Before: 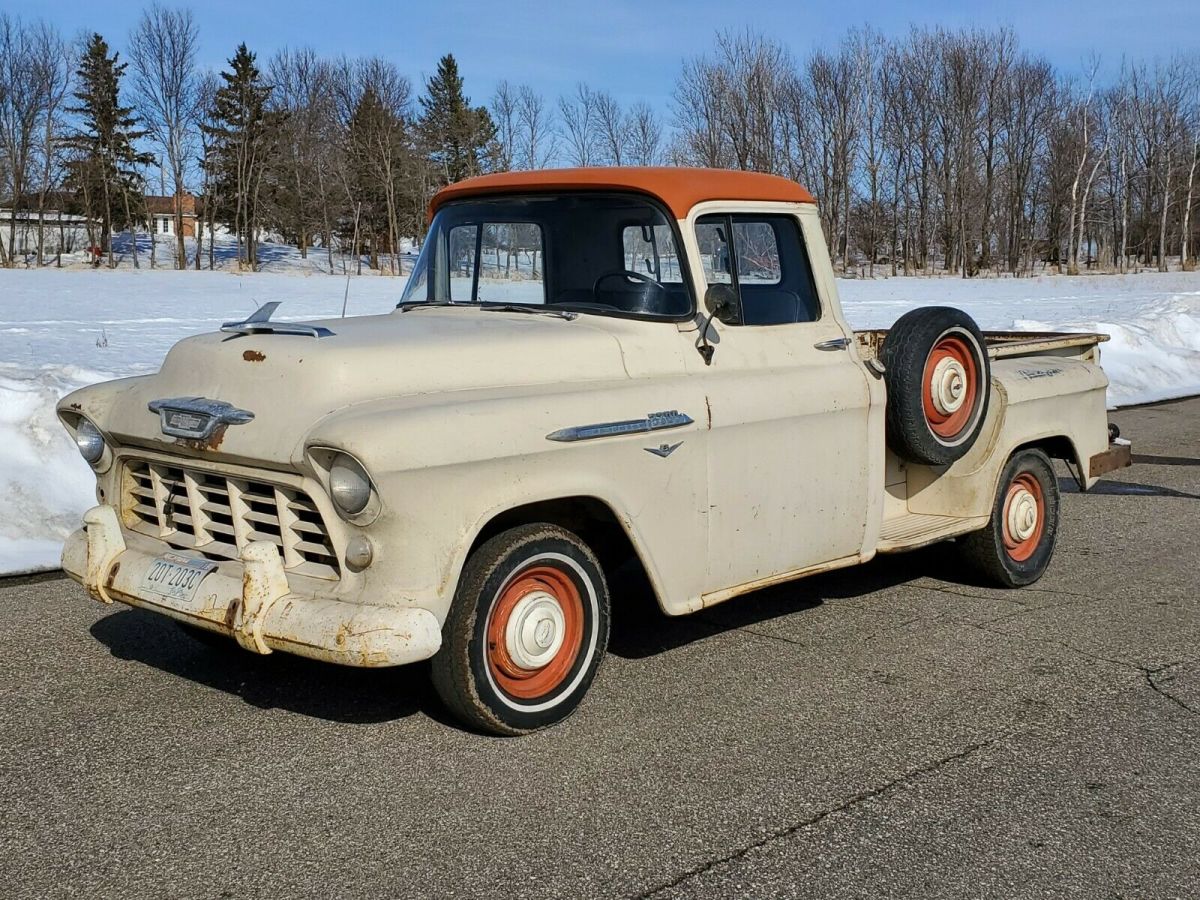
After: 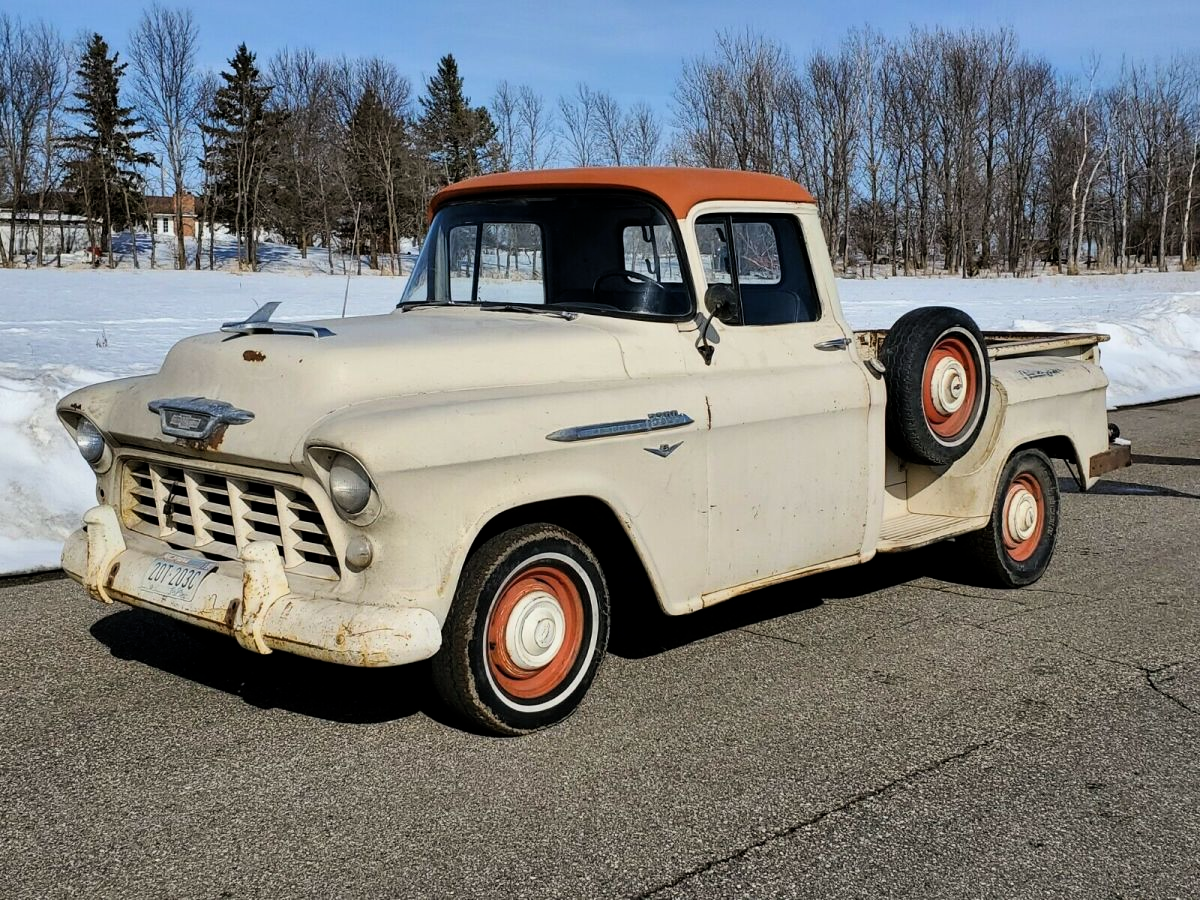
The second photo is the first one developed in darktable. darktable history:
shadows and highlights: low approximation 0.01, soften with gaussian
filmic rgb: middle gray luminance 21.93%, black relative exposure -14.06 EV, white relative exposure 2.98 EV, target black luminance 0%, hardness 8.84, latitude 59.92%, contrast 1.212, highlights saturation mix 3.8%, shadows ↔ highlights balance 41.16%, color science v6 (2022)
